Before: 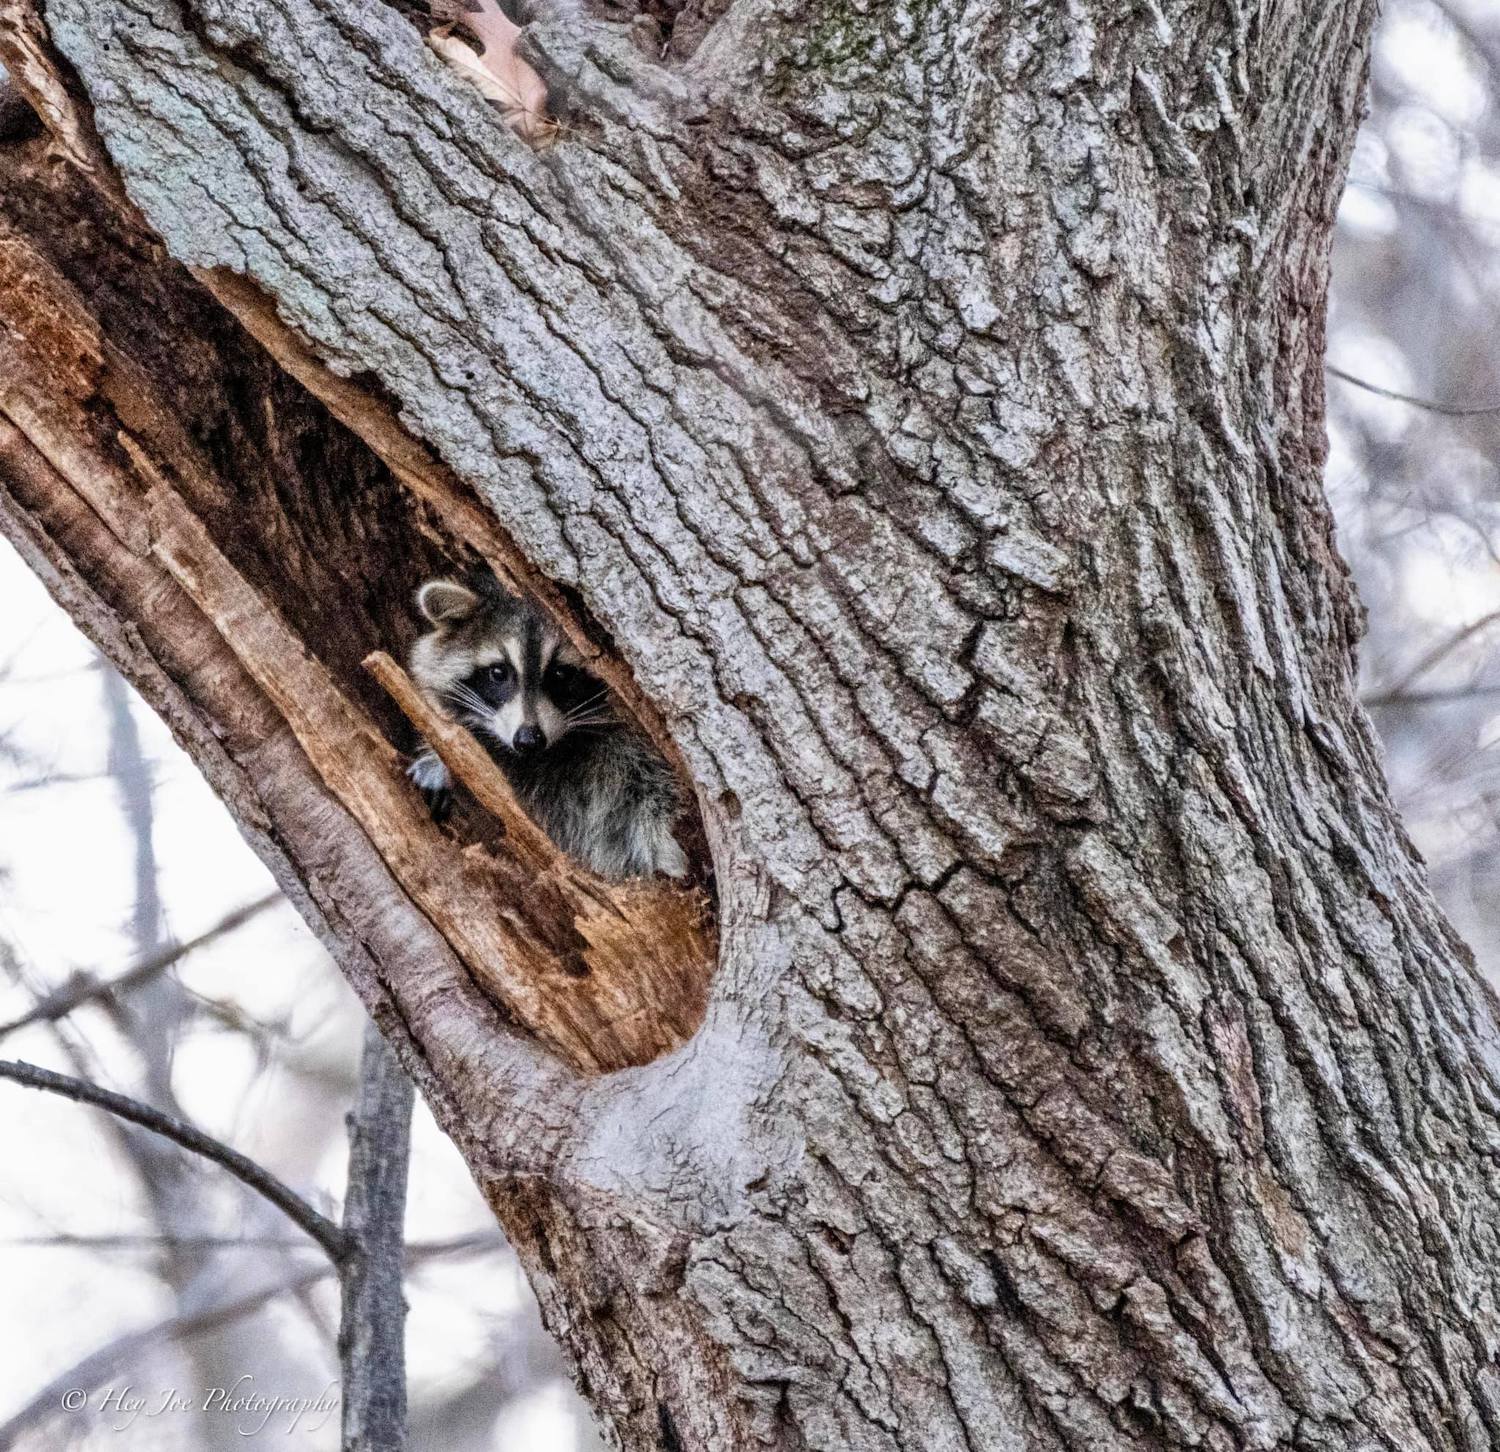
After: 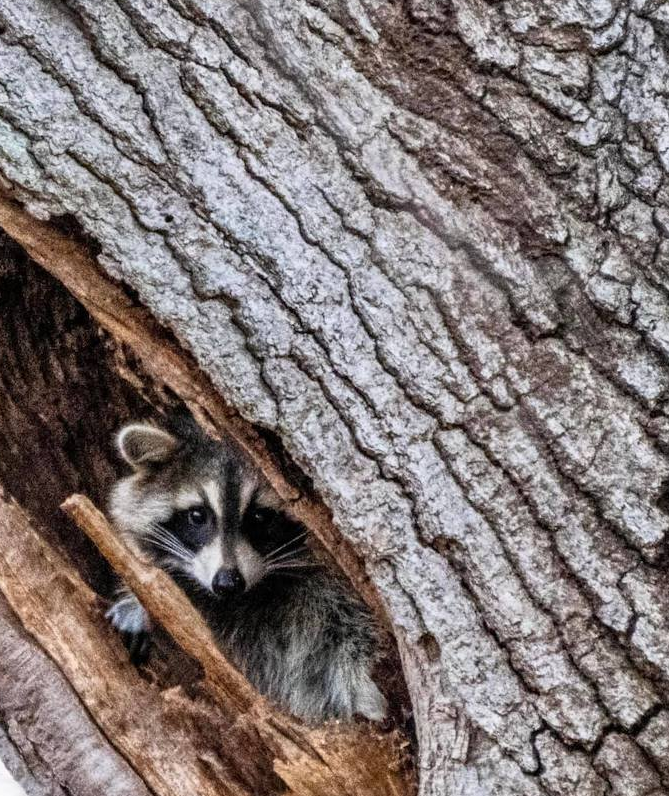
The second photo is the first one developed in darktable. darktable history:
shadows and highlights: shadows -0.299, highlights 38.72, shadows color adjustment 98%, highlights color adjustment 58.75%
crop: left 20.108%, top 10.816%, right 35.242%, bottom 34.338%
